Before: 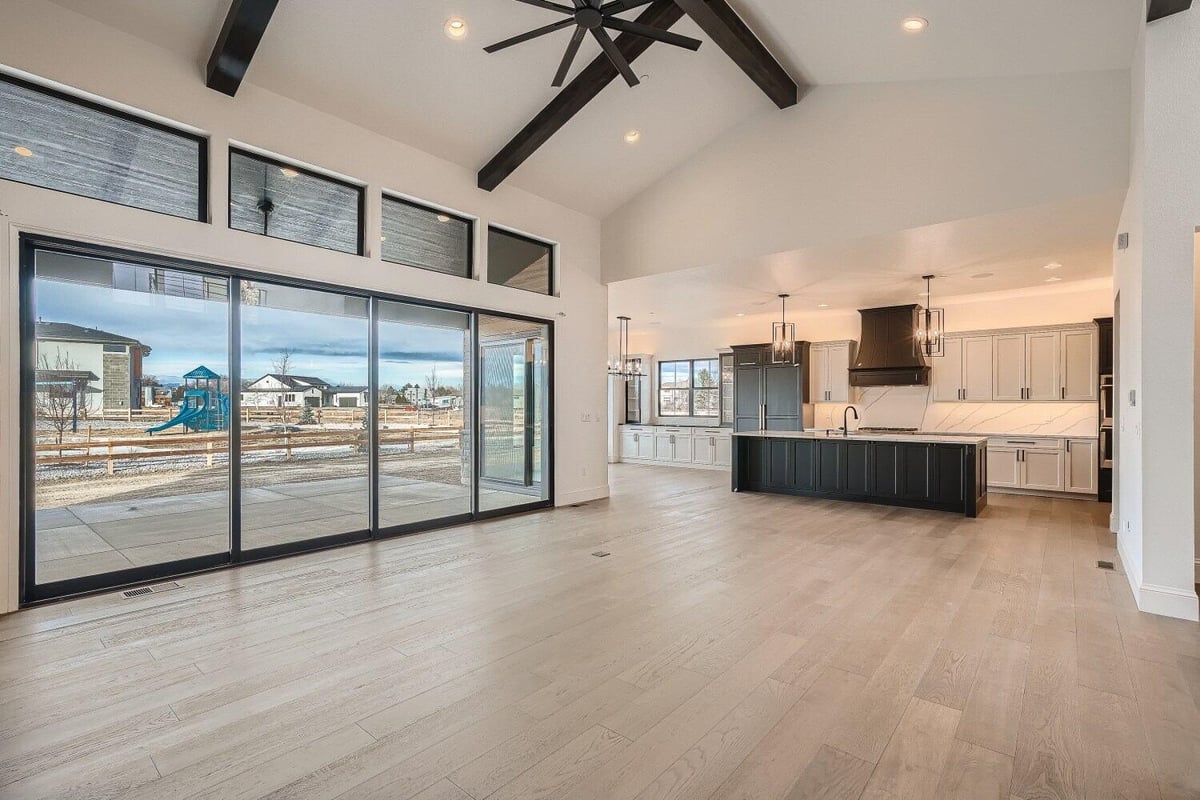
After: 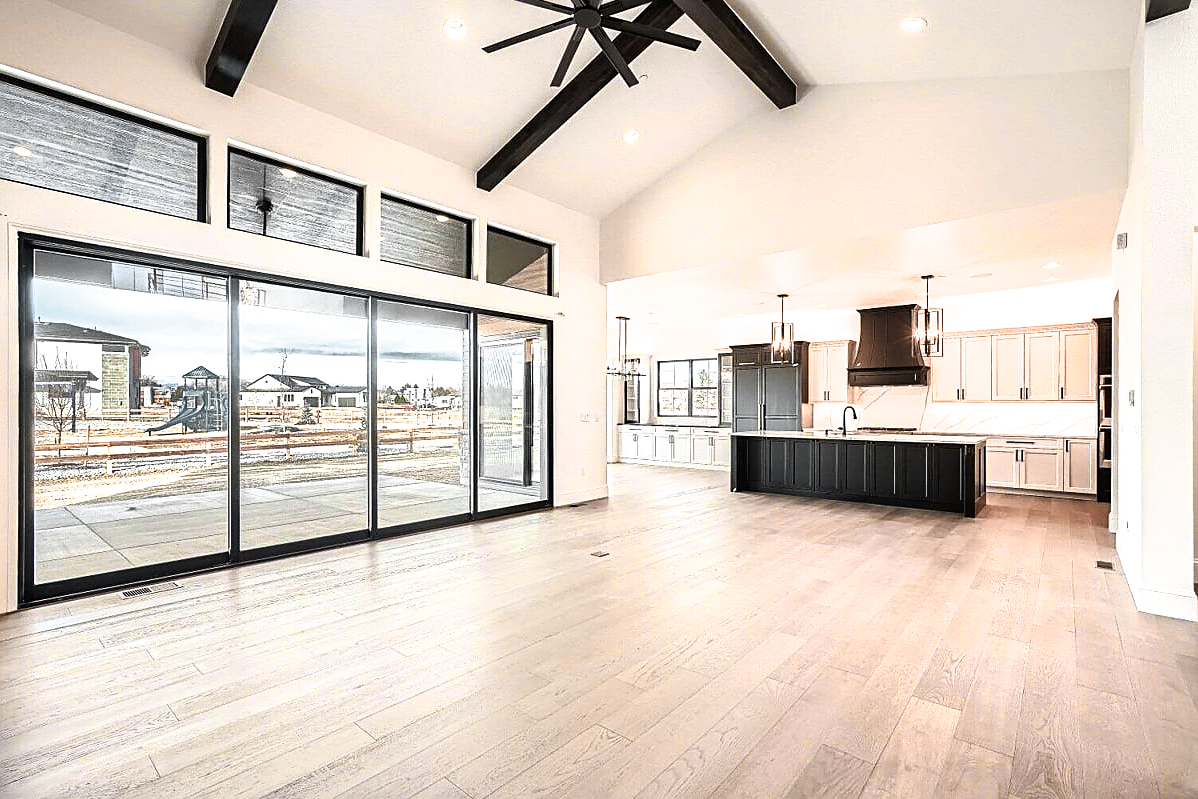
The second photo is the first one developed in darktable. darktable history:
crop and rotate: left 0.126%
color zones: curves: ch0 [(0.257, 0.558) (0.75, 0.565)]; ch1 [(0.004, 0.857) (0.14, 0.416) (0.257, 0.695) (0.442, 0.032) (0.736, 0.266) (0.891, 0.741)]; ch2 [(0, 0.623) (0.112, 0.436) (0.271, 0.474) (0.516, 0.64) (0.743, 0.286)]
exposure: black level correction 0.001, exposure 0.5 EV, compensate exposure bias true, compensate highlight preservation false
sharpen: on, module defaults
filmic rgb: black relative exposure -9.08 EV, white relative exposure 2.3 EV, hardness 7.49
